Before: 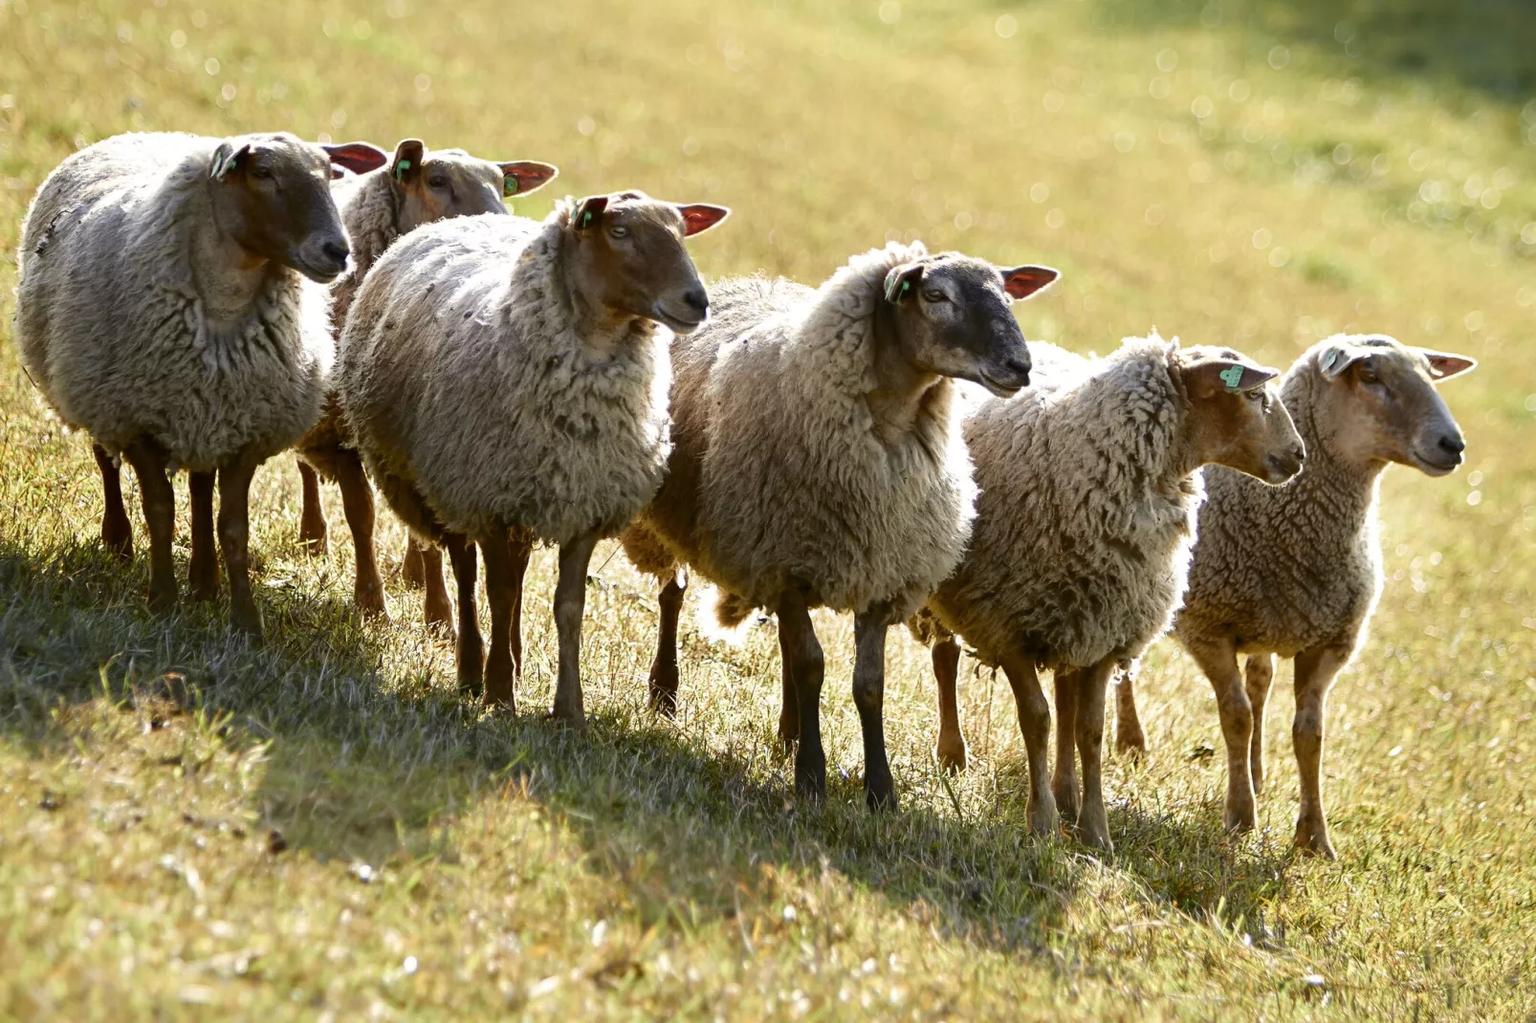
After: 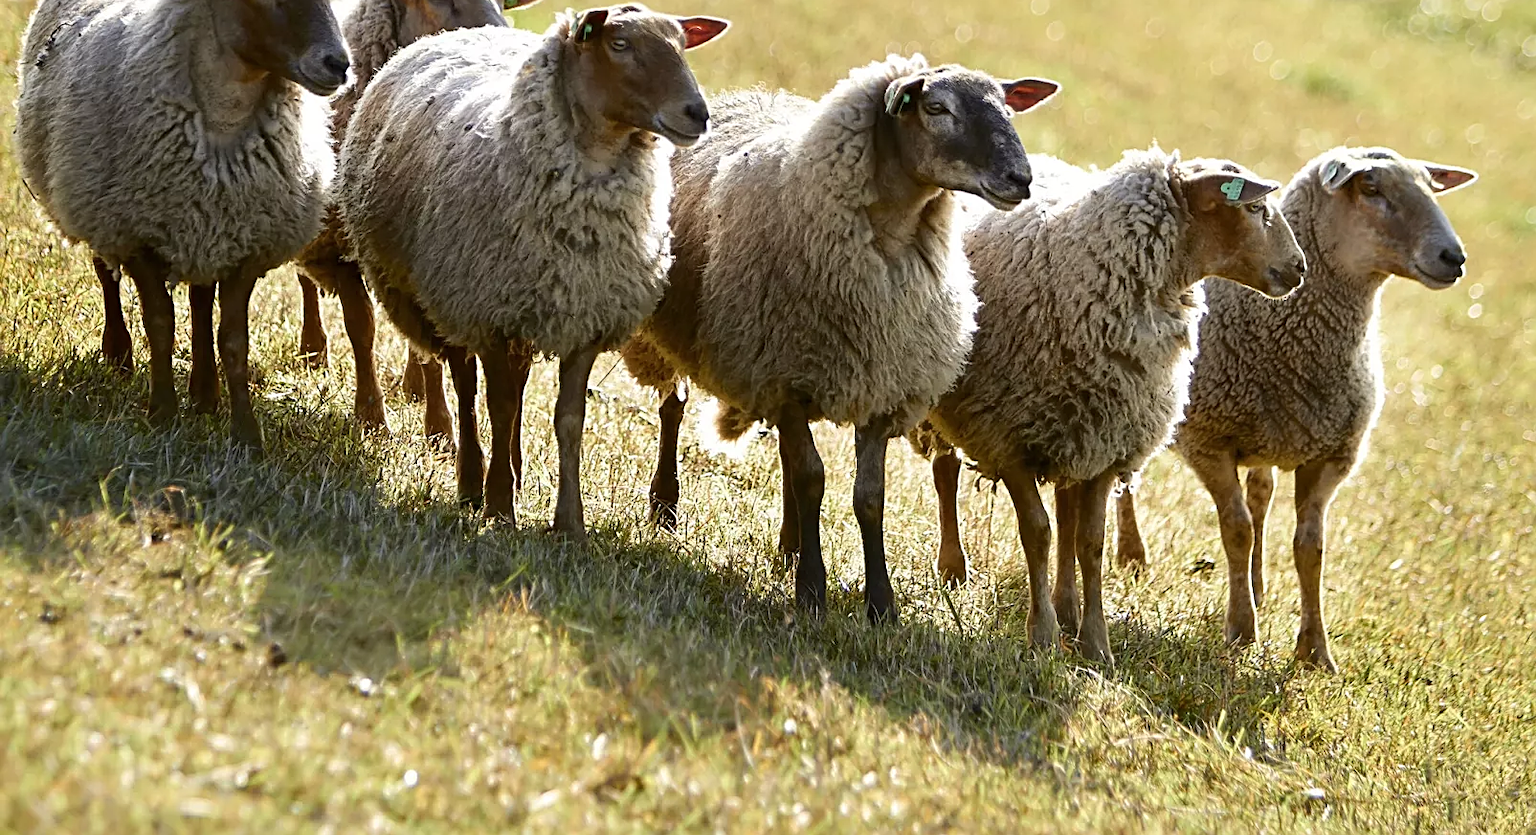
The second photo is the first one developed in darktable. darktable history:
sharpen: on, module defaults
crop and rotate: top 18.367%
